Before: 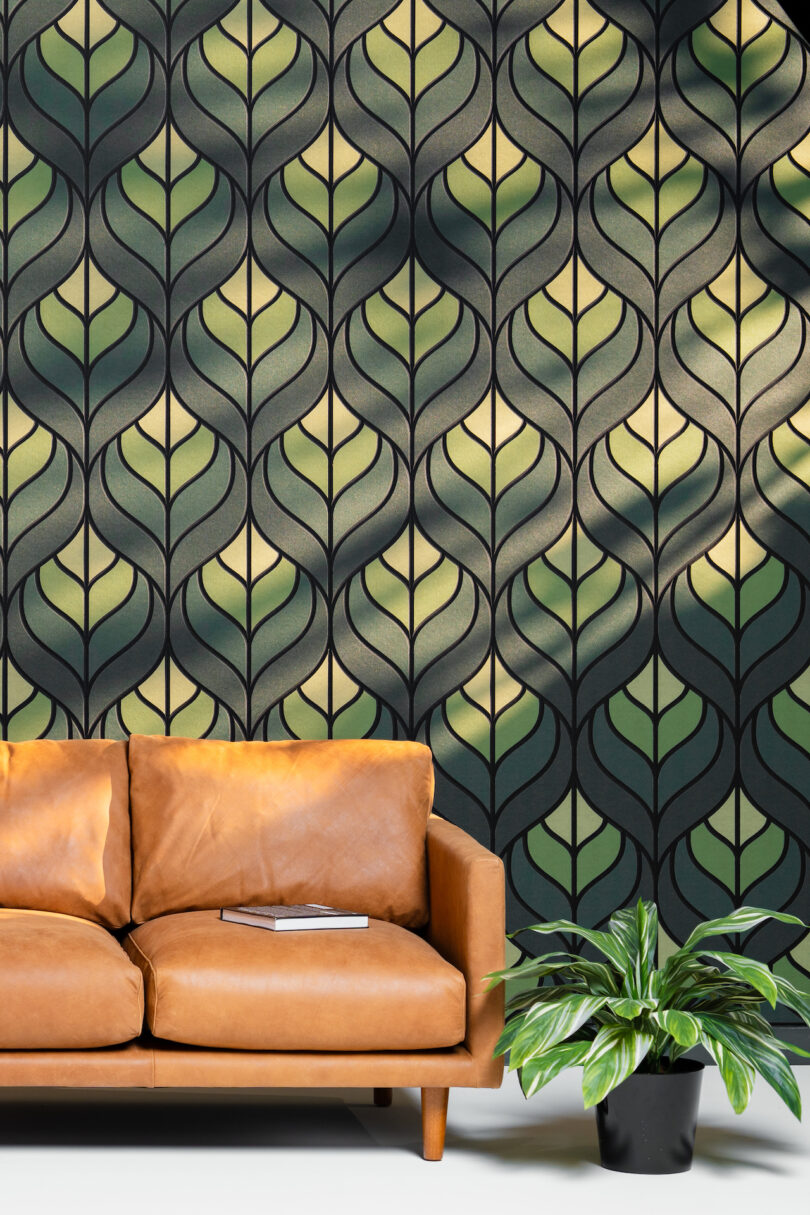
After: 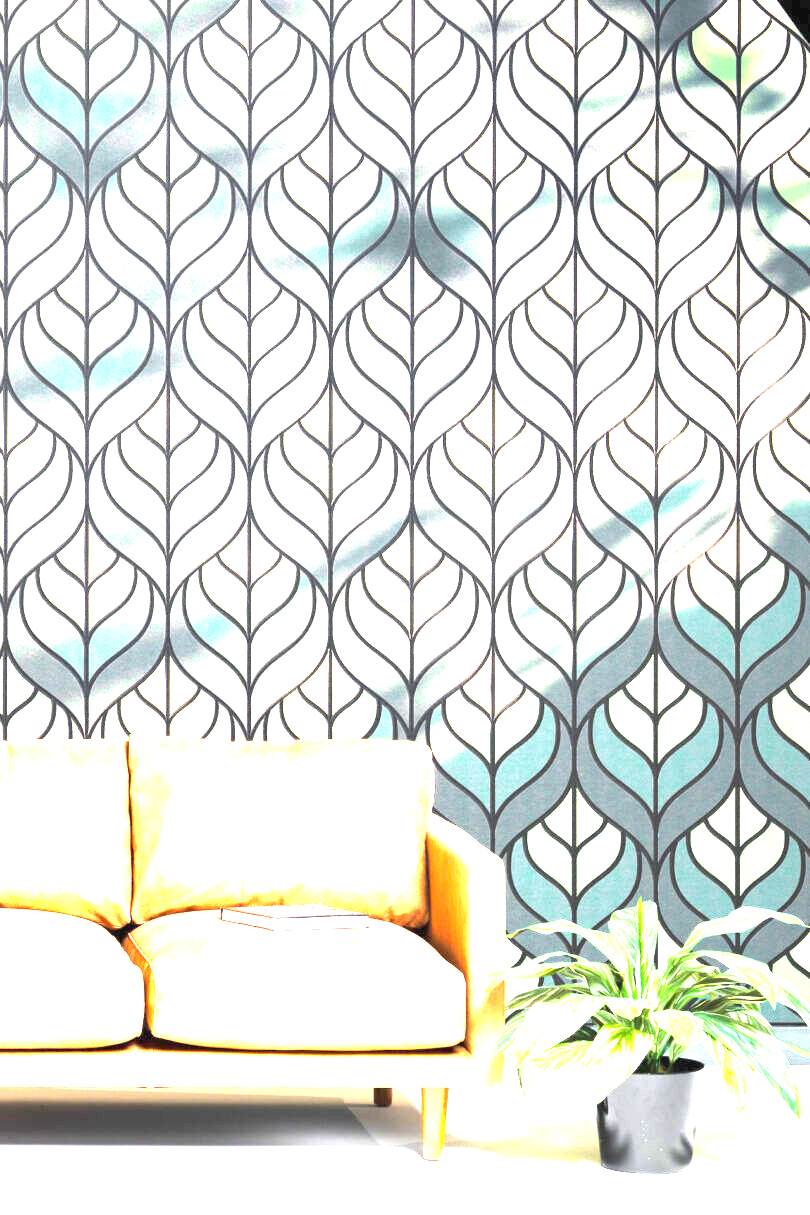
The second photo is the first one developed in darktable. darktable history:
exposure: black level correction 0, exposure 4.042 EV, compensate highlight preservation false
